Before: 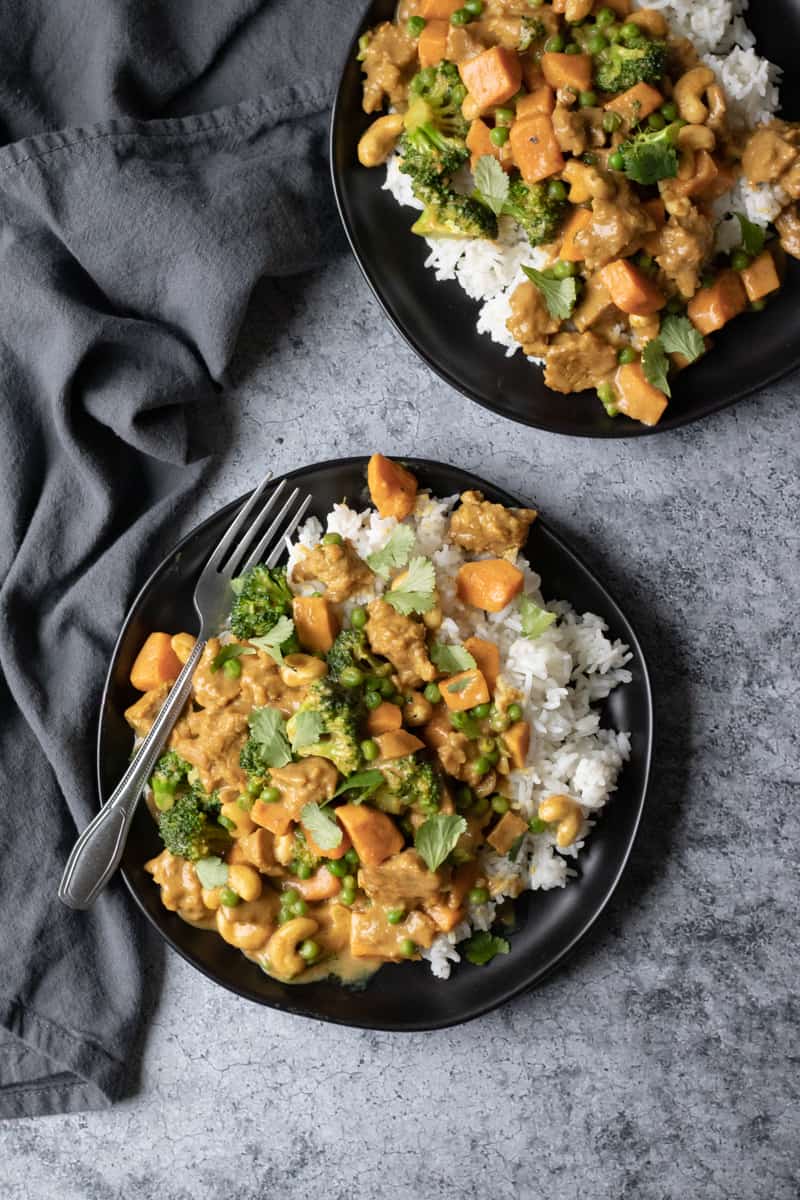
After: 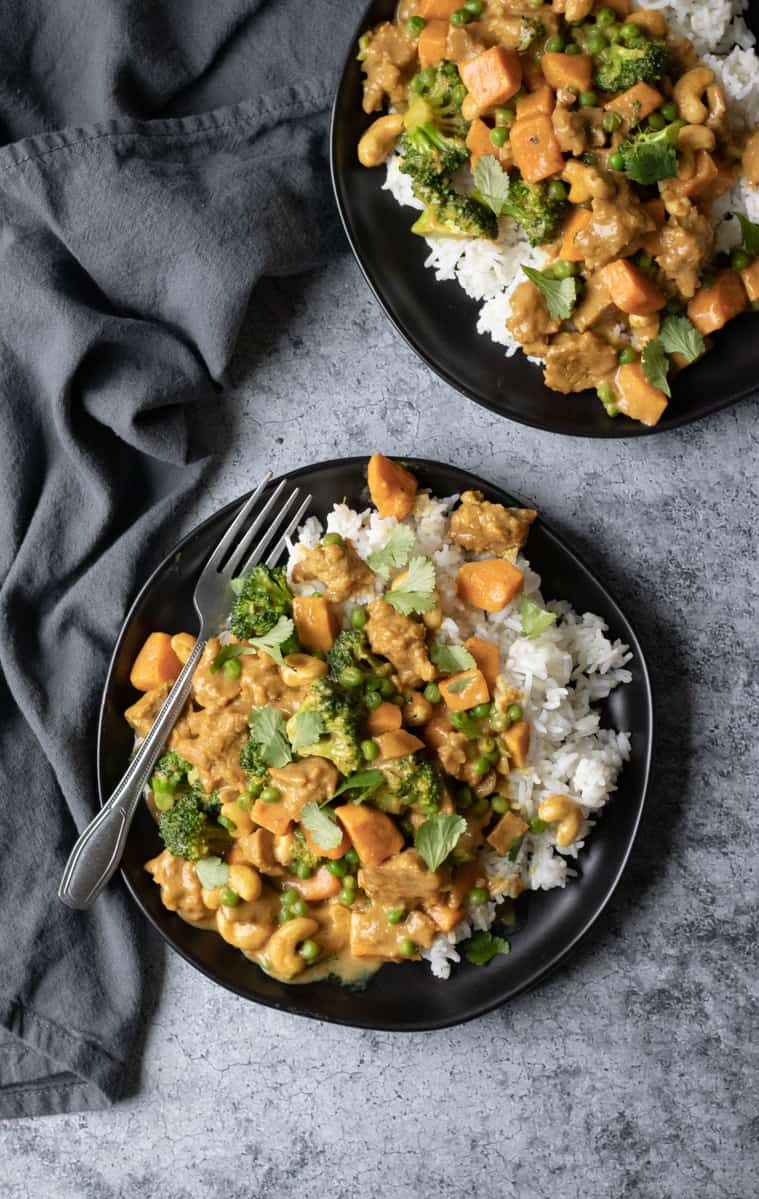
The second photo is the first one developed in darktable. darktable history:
crop and rotate: left 0%, right 5.101%
